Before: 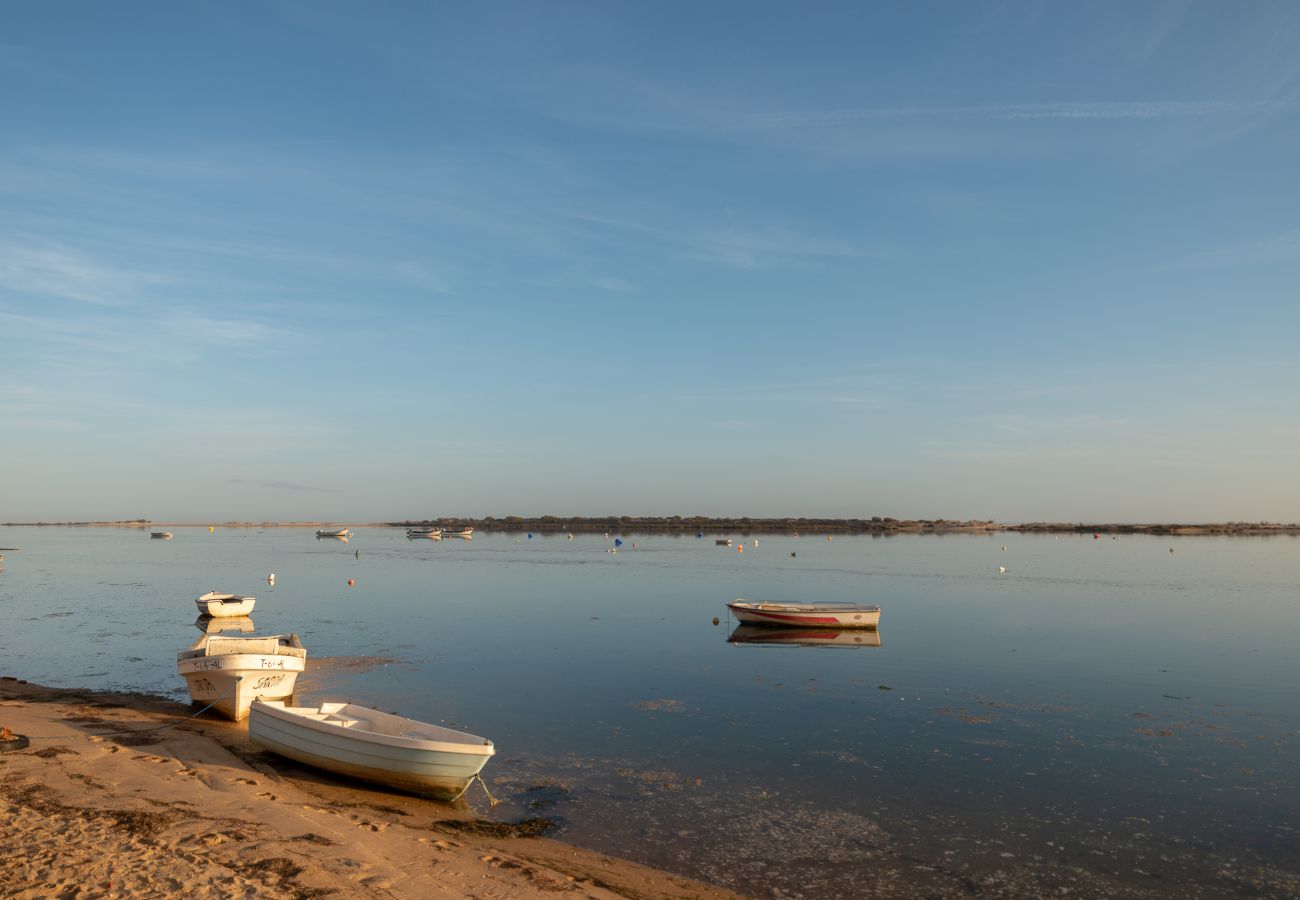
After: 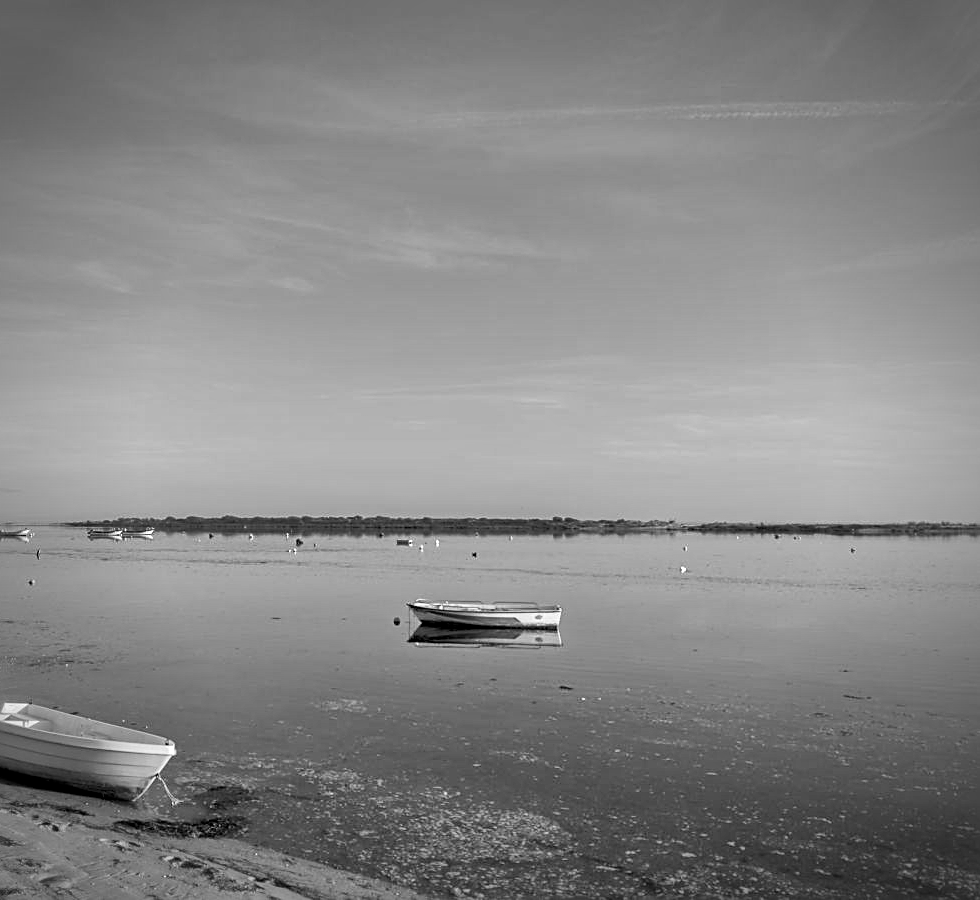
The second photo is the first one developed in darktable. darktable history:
crop and rotate: left 24.6%
vignetting: fall-off start 71.74%
tone equalizer: -7 EV 0.15 EV, -6 EV 0.6 EV, -5 EV 1.15 EV, -4 EV 1.33 EV, -3 EV 1.15 EV, -2 EV 0.6 EV, -1 EV 0.15 EV, mask exposure compensation -0.5 EV
white balance: red 1.009, blue 1.027
local contrast: mode bilateral grid, contrast 20, coarseness 50, detail 150%, midtone range 0.2
monochrome: on, module defaults
sharpen: on, module defaults
haze removal: compatibility mode true, adaptive false
